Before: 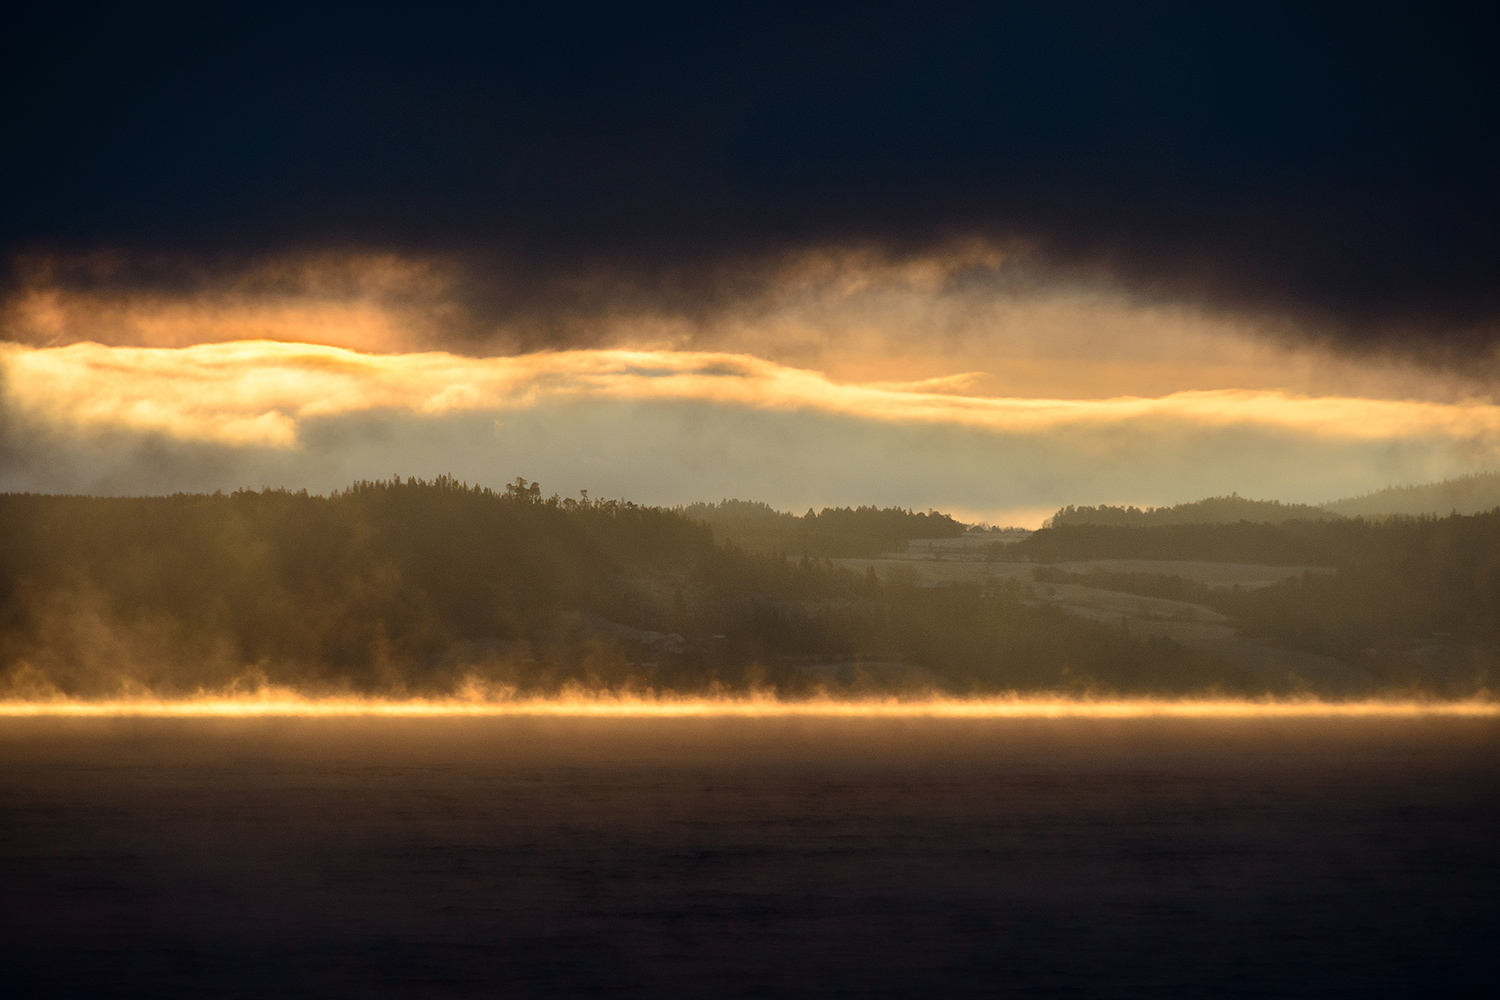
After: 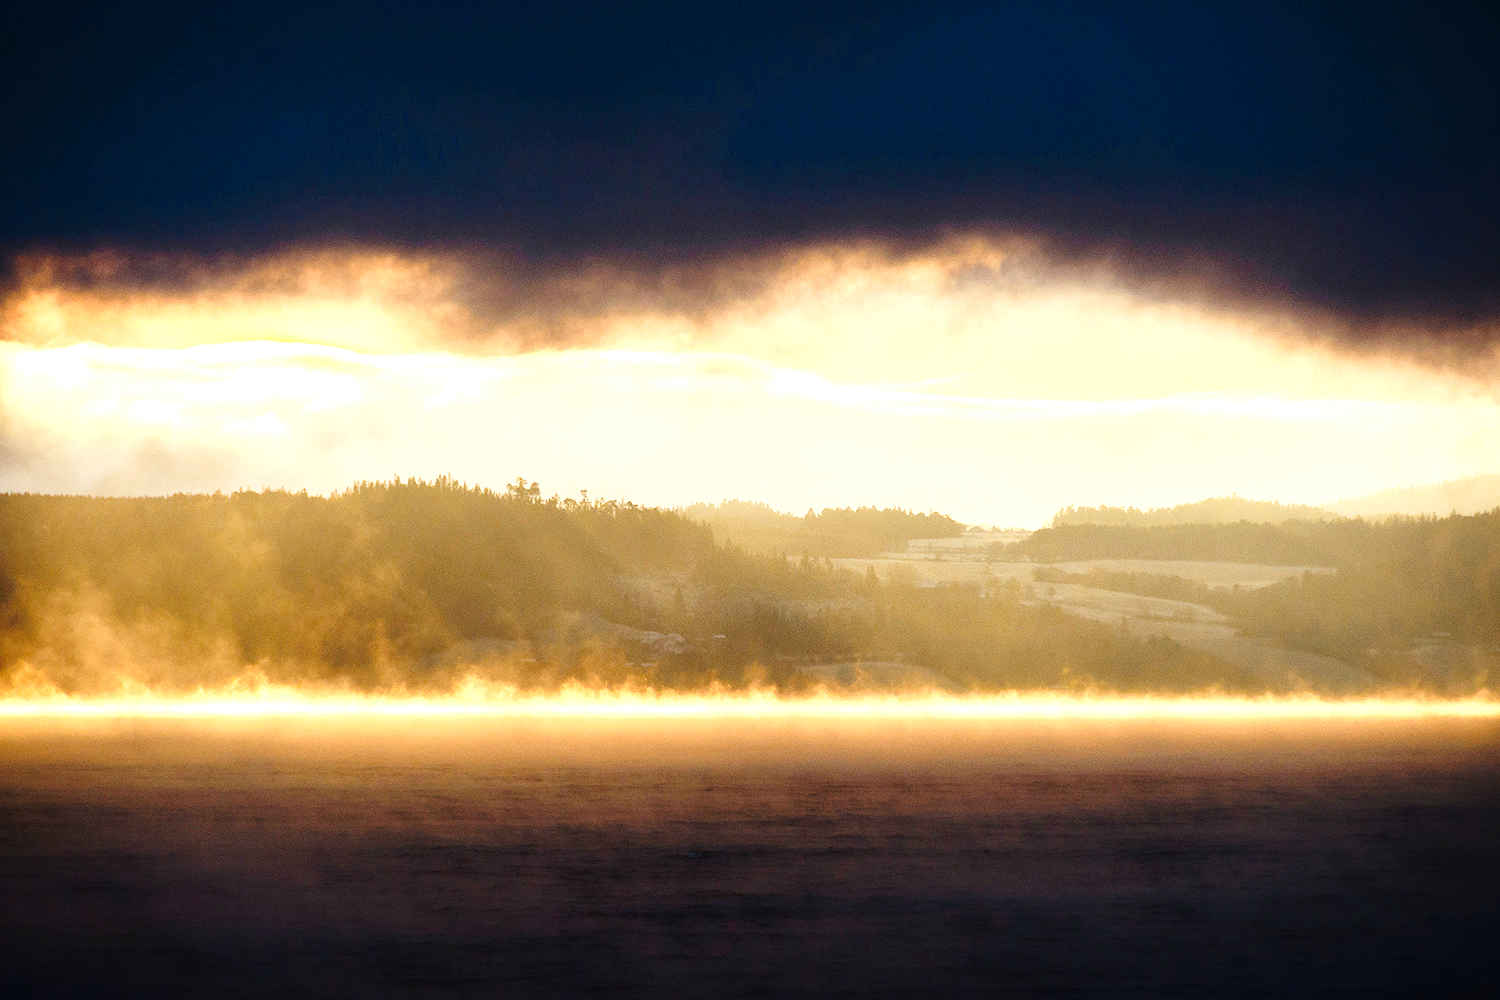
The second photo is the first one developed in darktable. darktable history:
exposure: black level correction 0.002, exposure 1.997 EV, compensate exposure bias true, compensate highlight preservation false
tone curve: curves: ch0 [(0, 0.023) (0.132, 0.075) (0.256, 0.2) (0.454, 0.495) (0.708, 0.78) (0.844, 0.896) (1, 0.98)]; ch1 [(0, 0) (0.37, 0.308) (0.478, 0.46) (0.499, 0.5) (0.513, 0.508) (0.526, 0.533) (0.59, 0.612) (0.764, 0.804) (1, 1)]; ch2 [(0, 0) (0.312, 0.313) (0.461, 0.454) (0.48, 0.477) (0.503, 0.5) (0.526, 0.54) (0.564, 0.595) (0.631, 0.676) (0.713, 0.767) (0.985, 0.966)], preserve colors none
